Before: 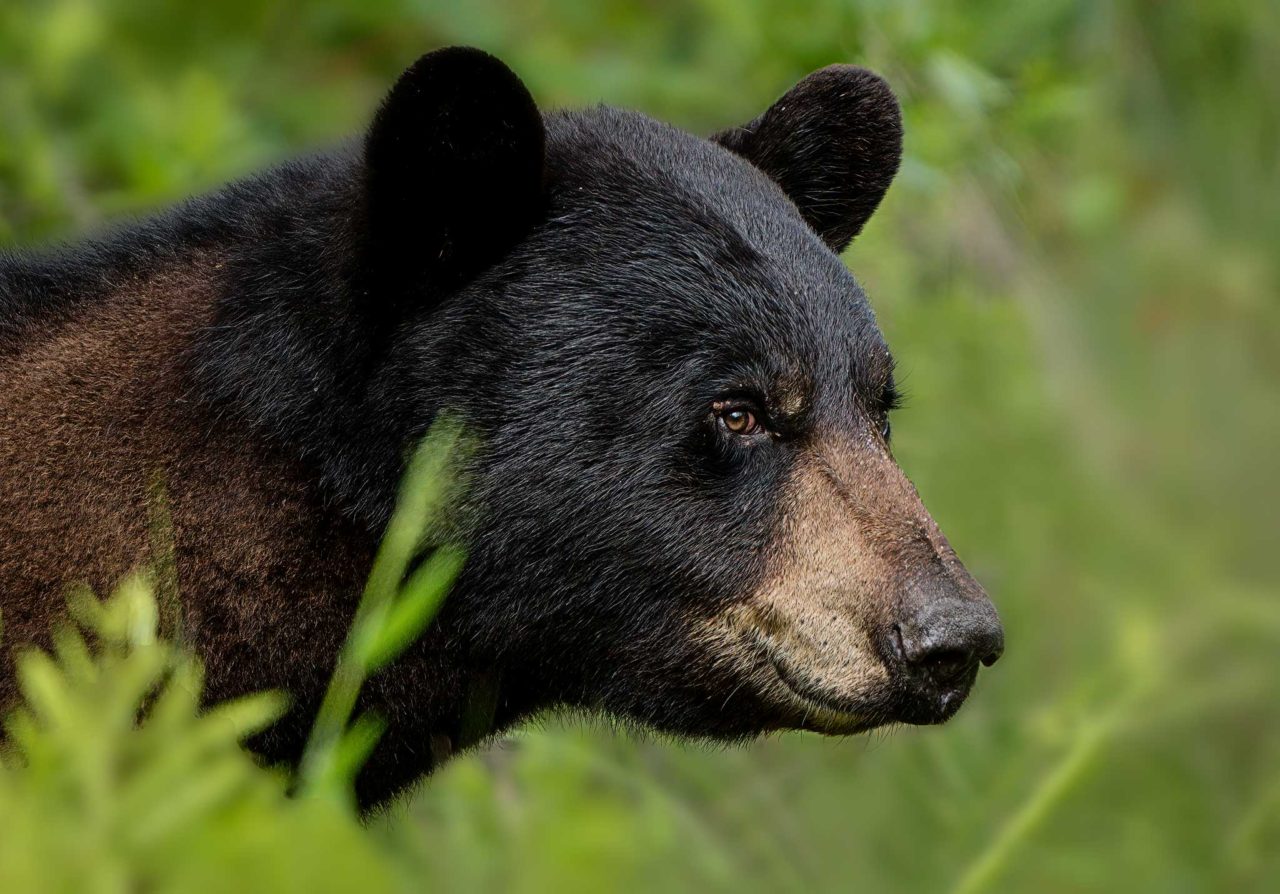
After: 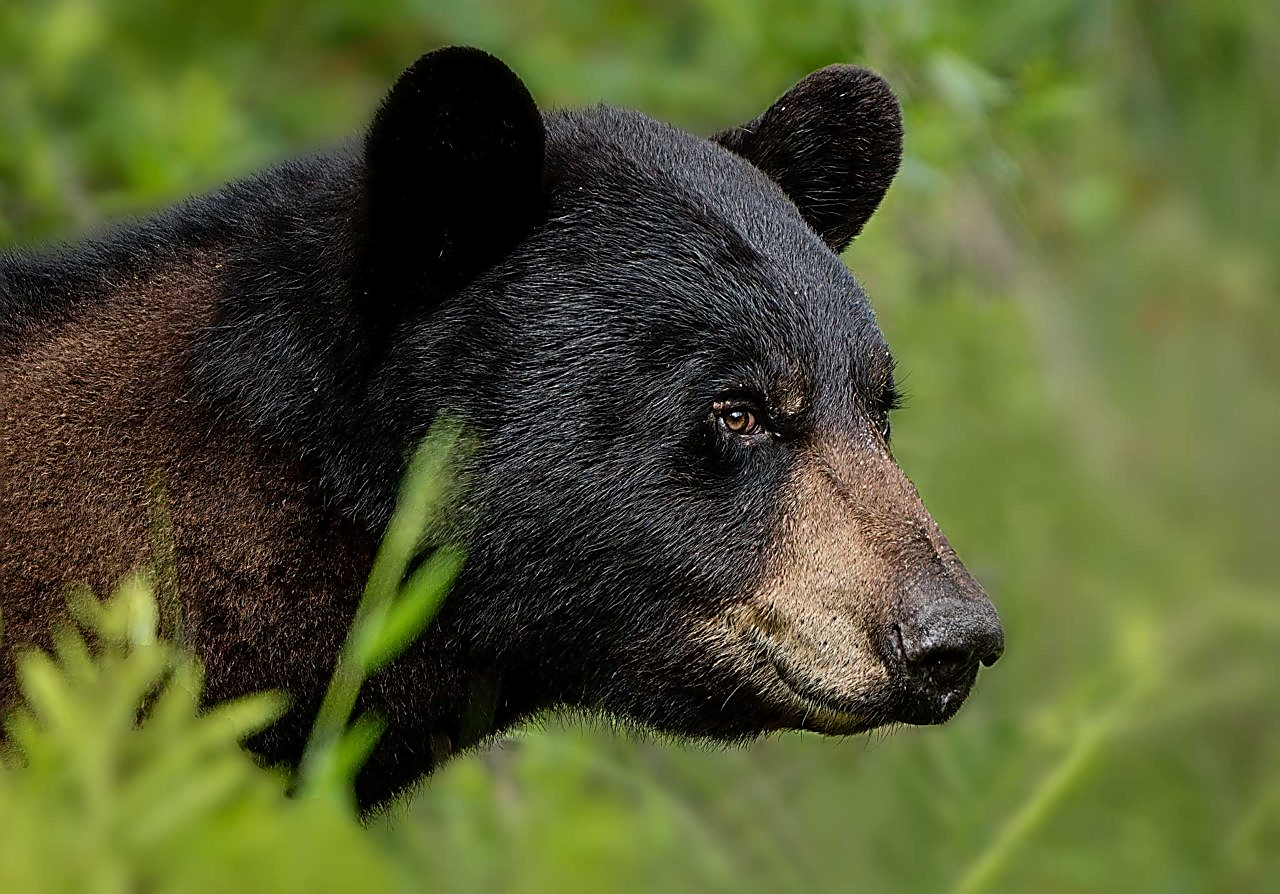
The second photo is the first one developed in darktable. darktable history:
sharpen: radius 1.412, amount 1.25, threshold 0.811
